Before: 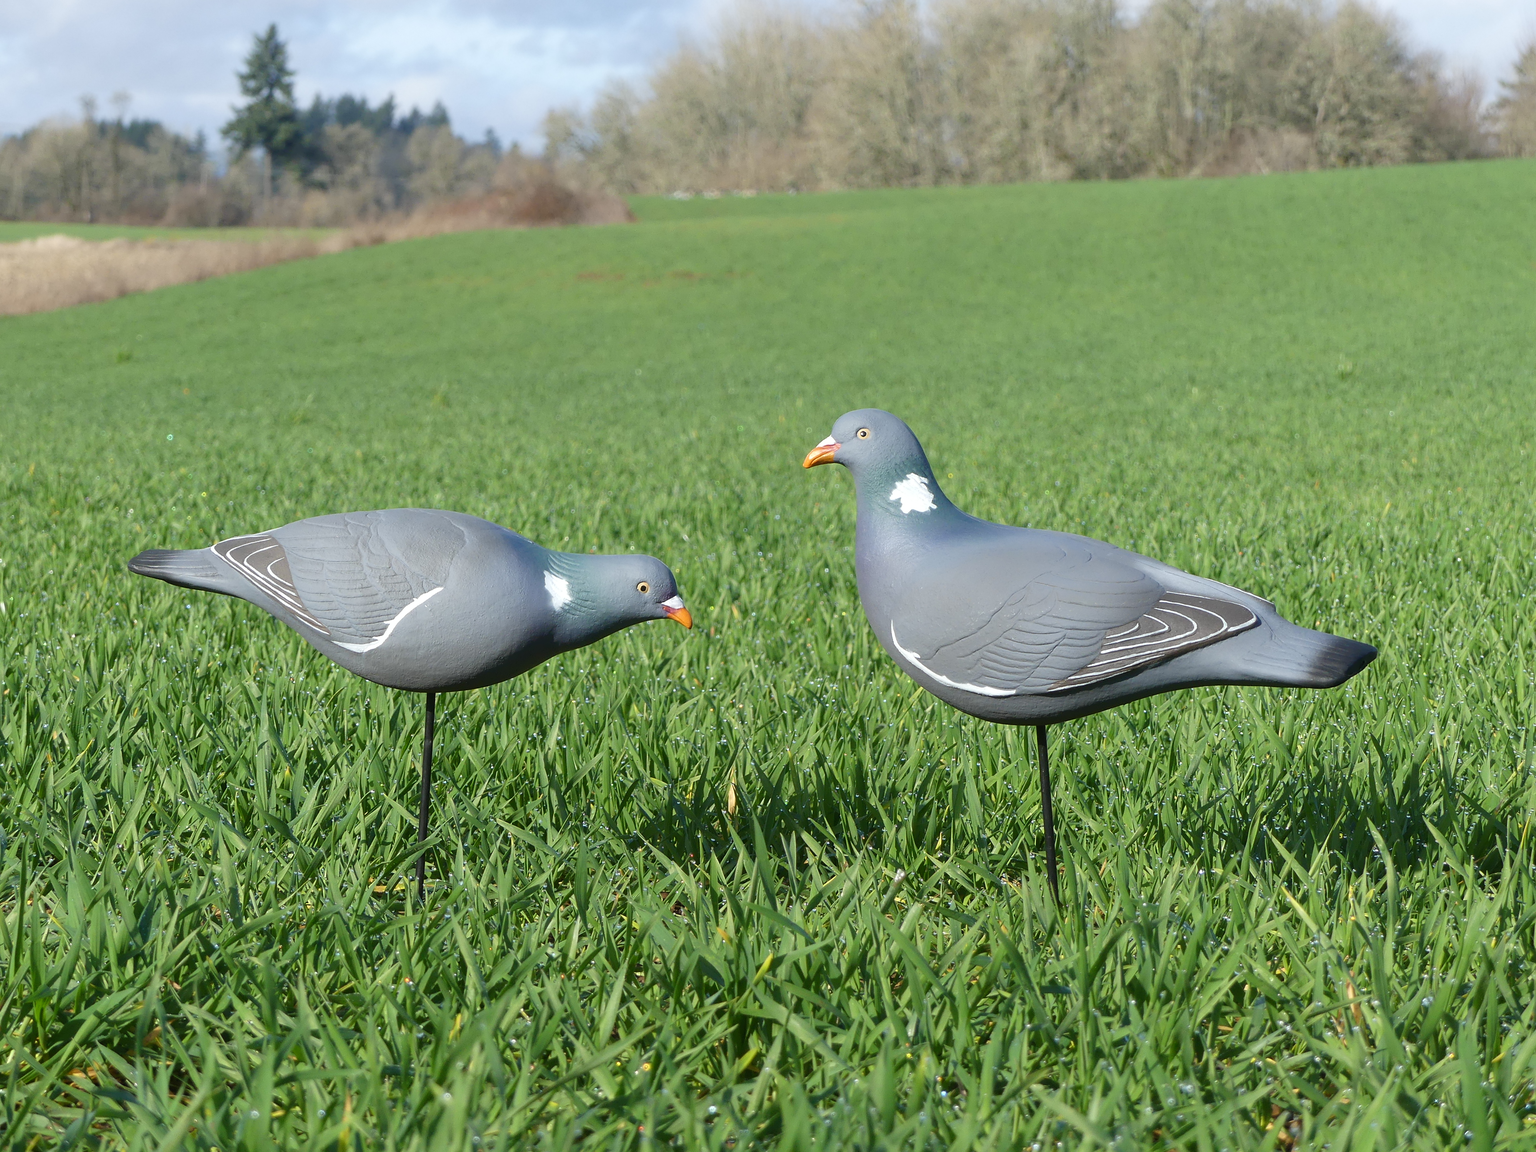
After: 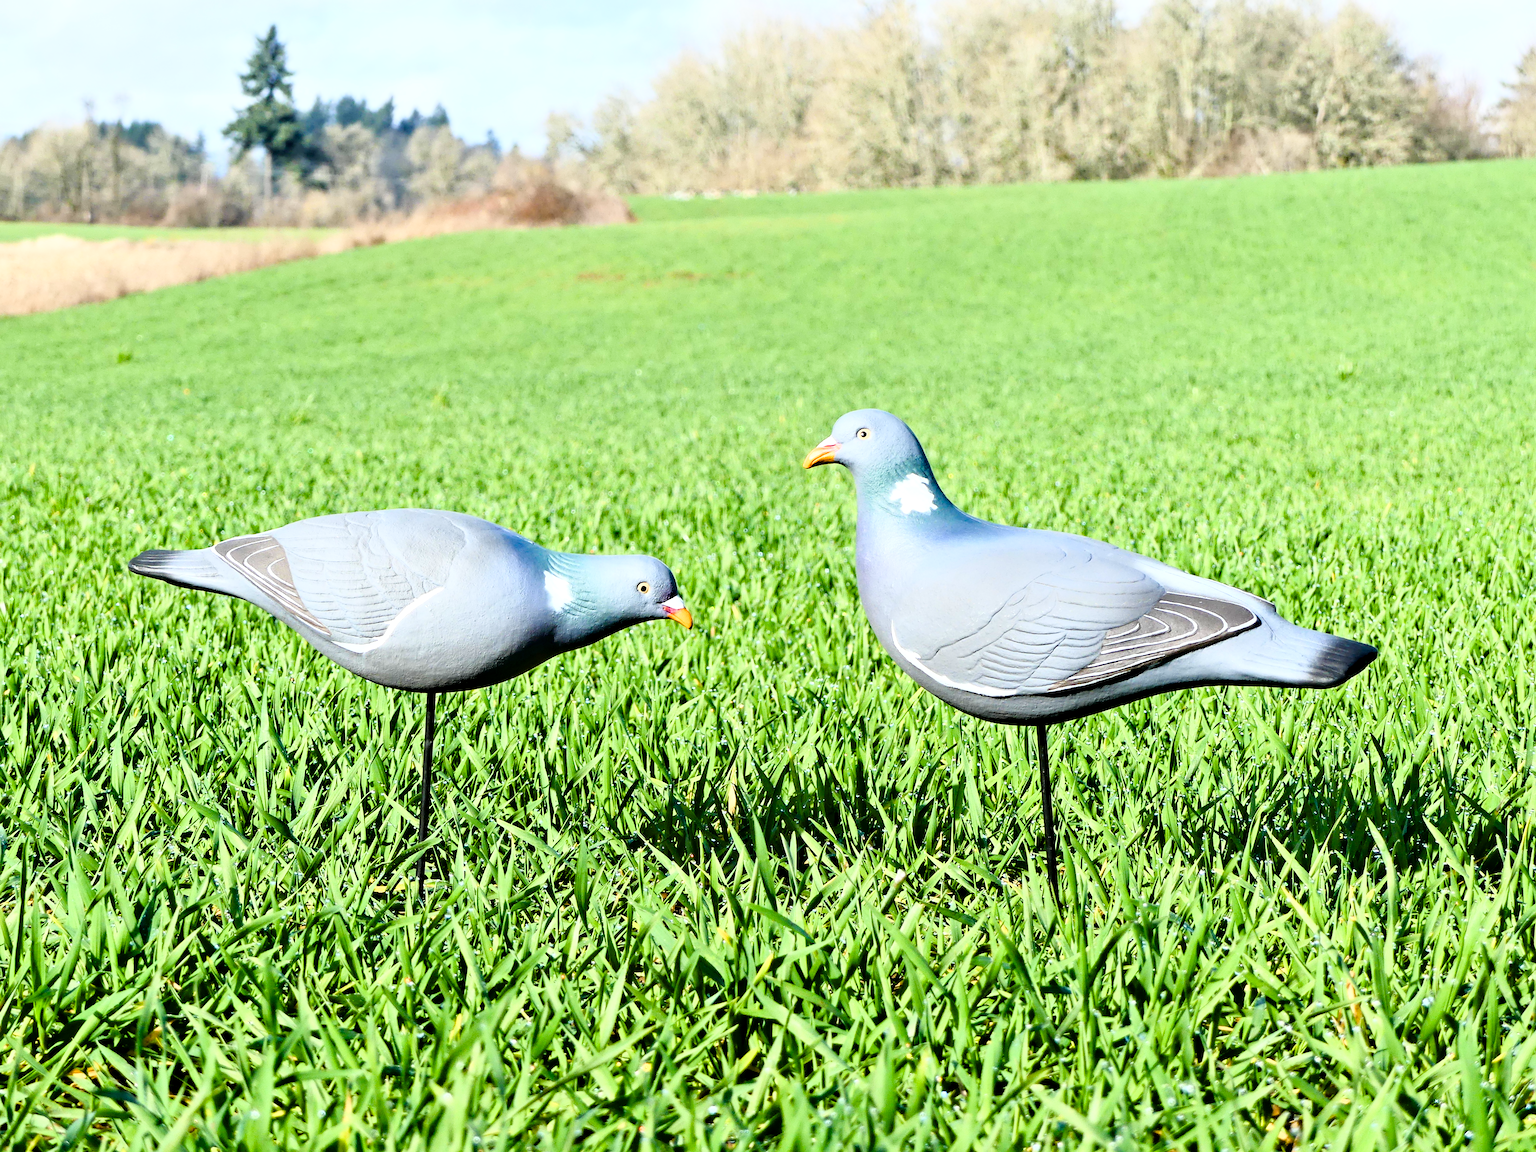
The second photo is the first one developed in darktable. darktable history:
color balance rgb: perceptual saturation grading › global saturation 20%, perceptual saturation grading › highlights -25.751%, perceptual saturation grading › shadows 50.14%
contrast equalizer: y [[0.511, 0.558, 0.631, 0.632, 0.559, 0.512], [0.5 ×6], [0.507, 0.559, 0.627, 0.644, 0.647, 0.647], [0 ×6], [0 ×6]]
base curve: curves: ch0 [(0, 0) (0.012, 0.01) (0.073, 0.168) (0.31, 0.711) (0.645, 0.957) (1, 1)]
